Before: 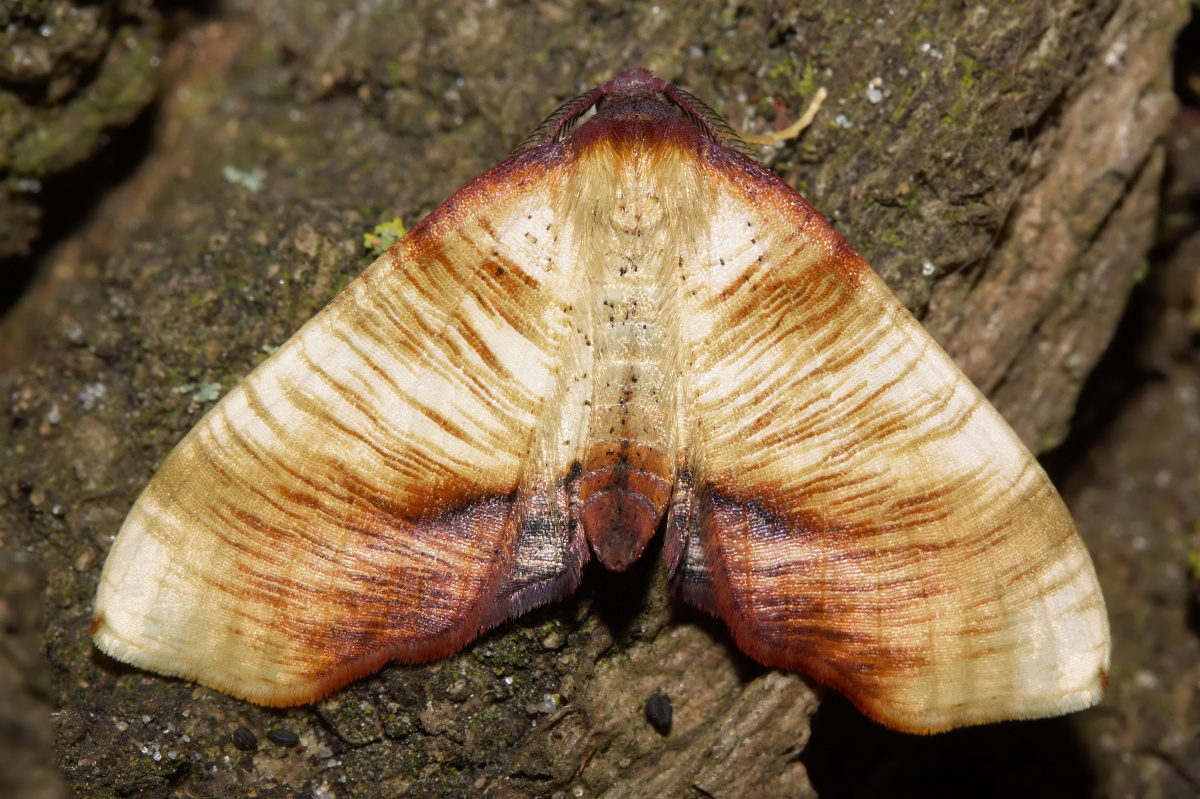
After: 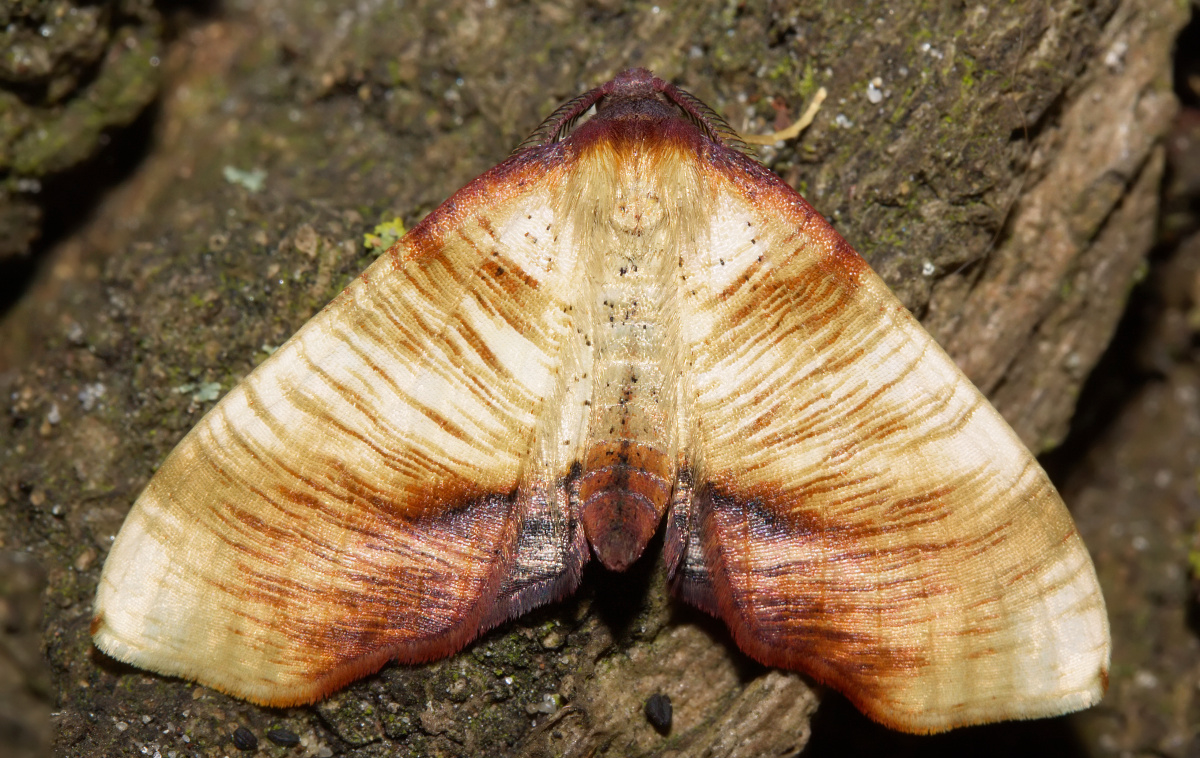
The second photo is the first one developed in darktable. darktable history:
crop and rotate: top 0%, bottom 5.097%
base curve: curves: ch0 [(0, 0) (0.472, 0.508) (1, 1)]
